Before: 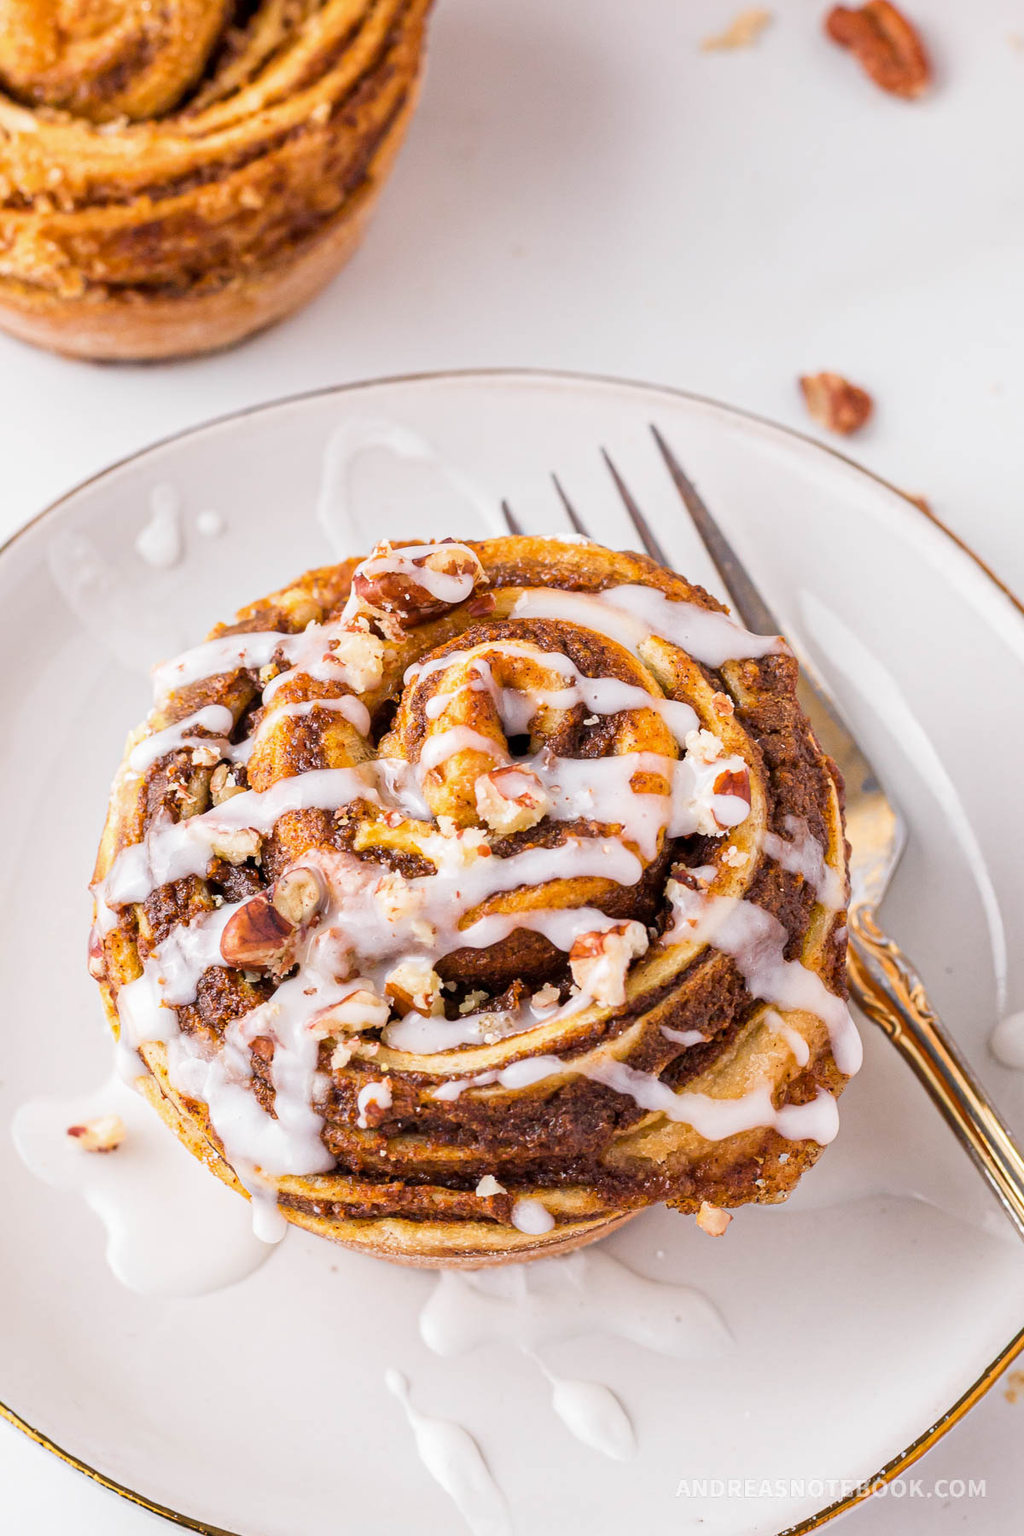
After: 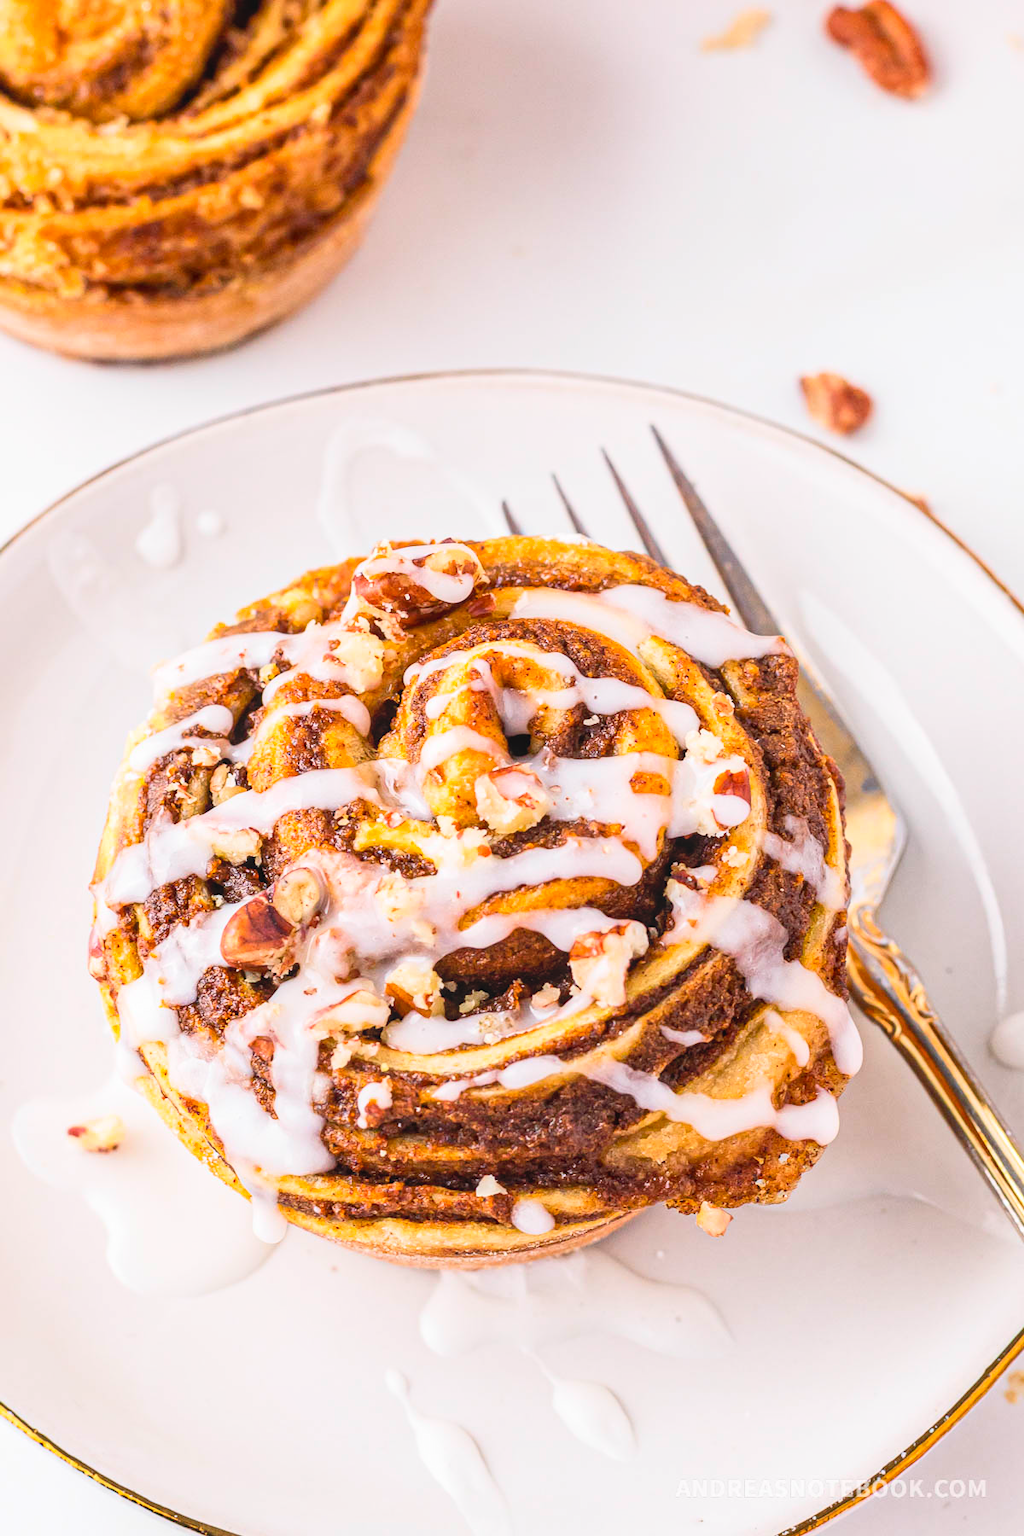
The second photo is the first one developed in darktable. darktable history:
local contrast: detail 110%
contrast brightness saturation: contrast 0.2, brightness 0.16, saturation 0.22
